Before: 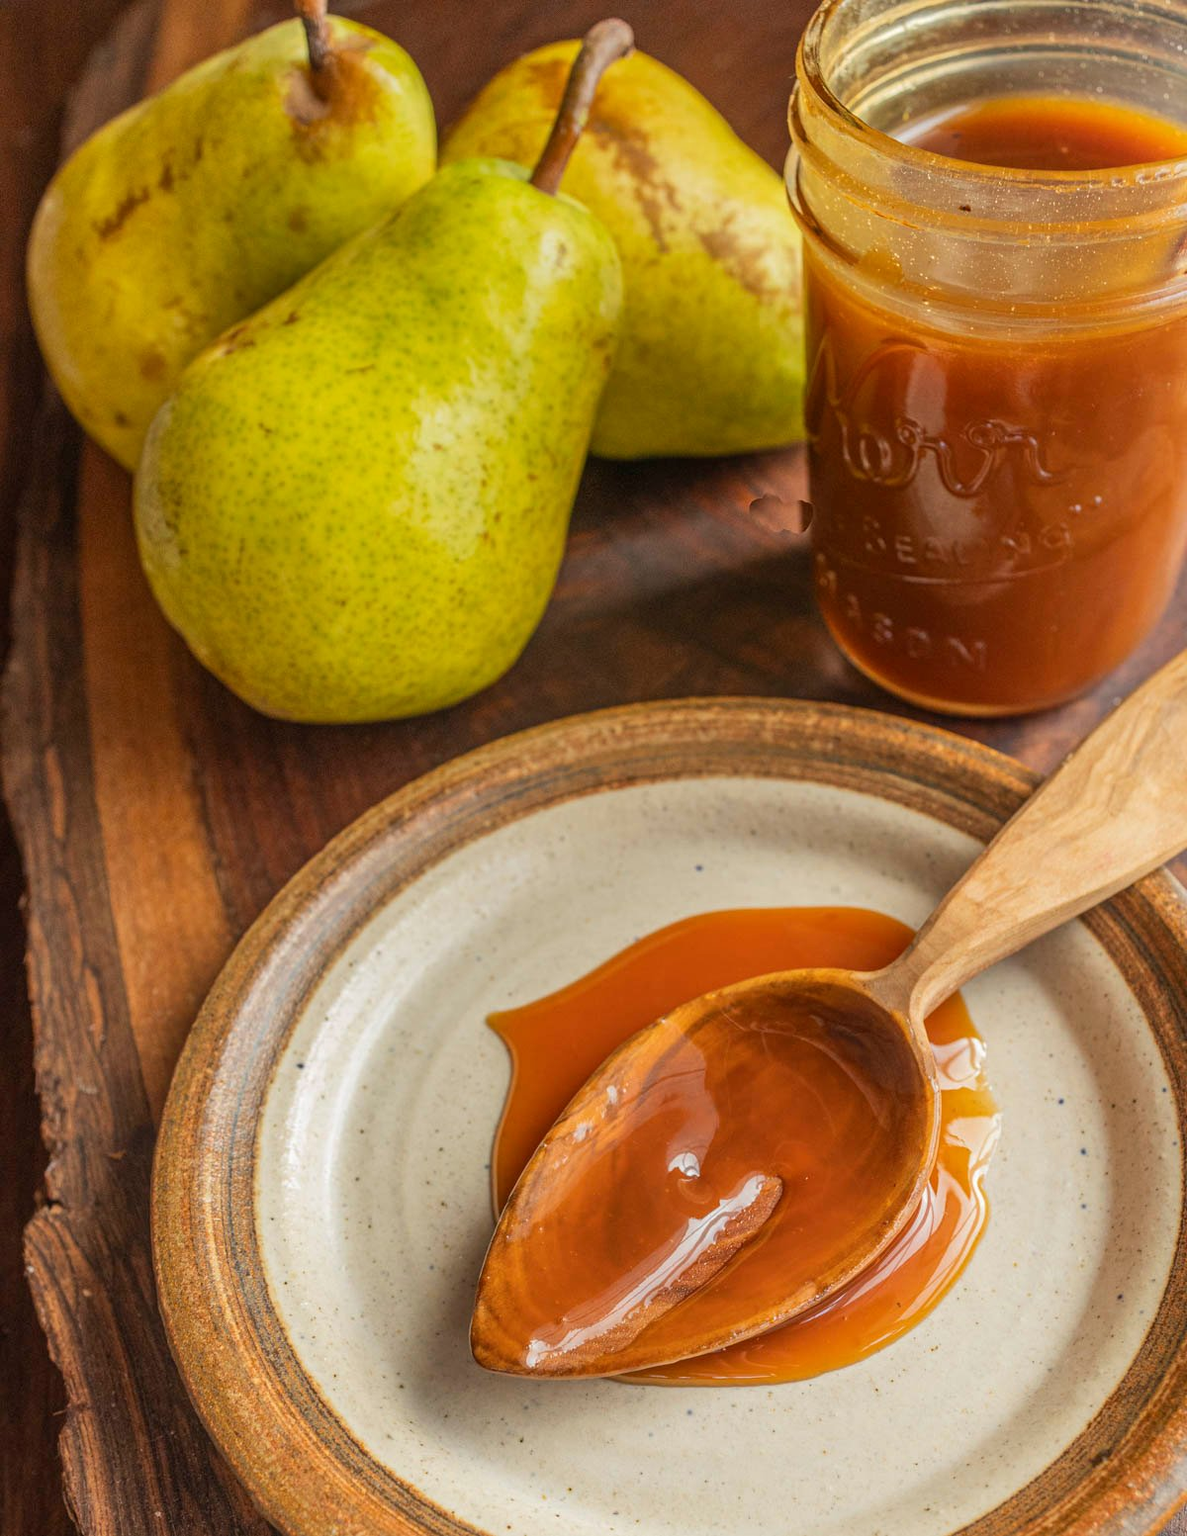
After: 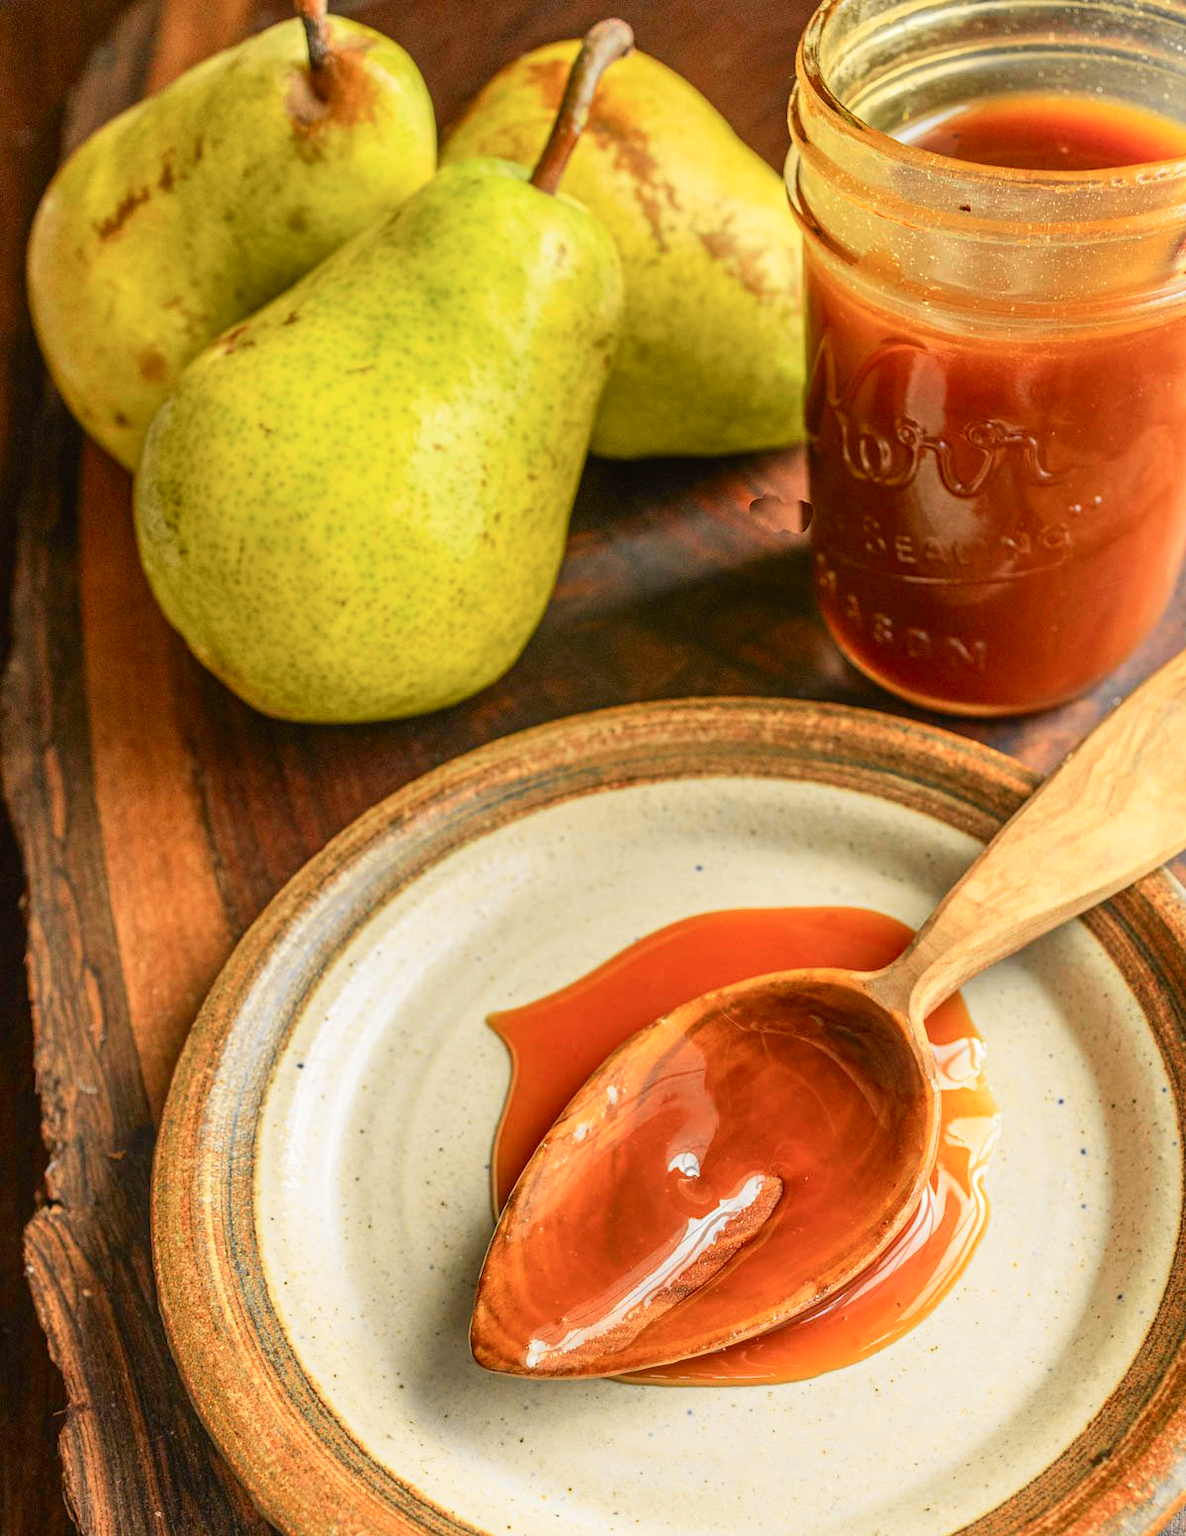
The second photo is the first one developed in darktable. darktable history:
tone curve: curves: ch0 [(0, 0.024) (0.049, 0.038) (0.176, 0.162) (0.311, 0.337) (0.416, 0.471) (0.565, 0.658) (0.817, 0.911) (1, 1)]; ch1 [(0, 0) (0.339, 0.358) (0.445, 0.439) (0.476, 0.47) (0.504, 0.504) (0.53, 0.511) (0.557, 0.558) (0.627, 0.664) (0.728, 0.786) (1, 1)]; ch2 [(0, 0) (0.327, 0.324) (0.417, 0.44) (0.46, 0.453) (0.502, 0.504) (0.526, 0.52) (0.549, 0.561) (0.619, 0.657) (0.76, 0.765) (1, 1)], color space Lab, independent channels, preserve colors none
